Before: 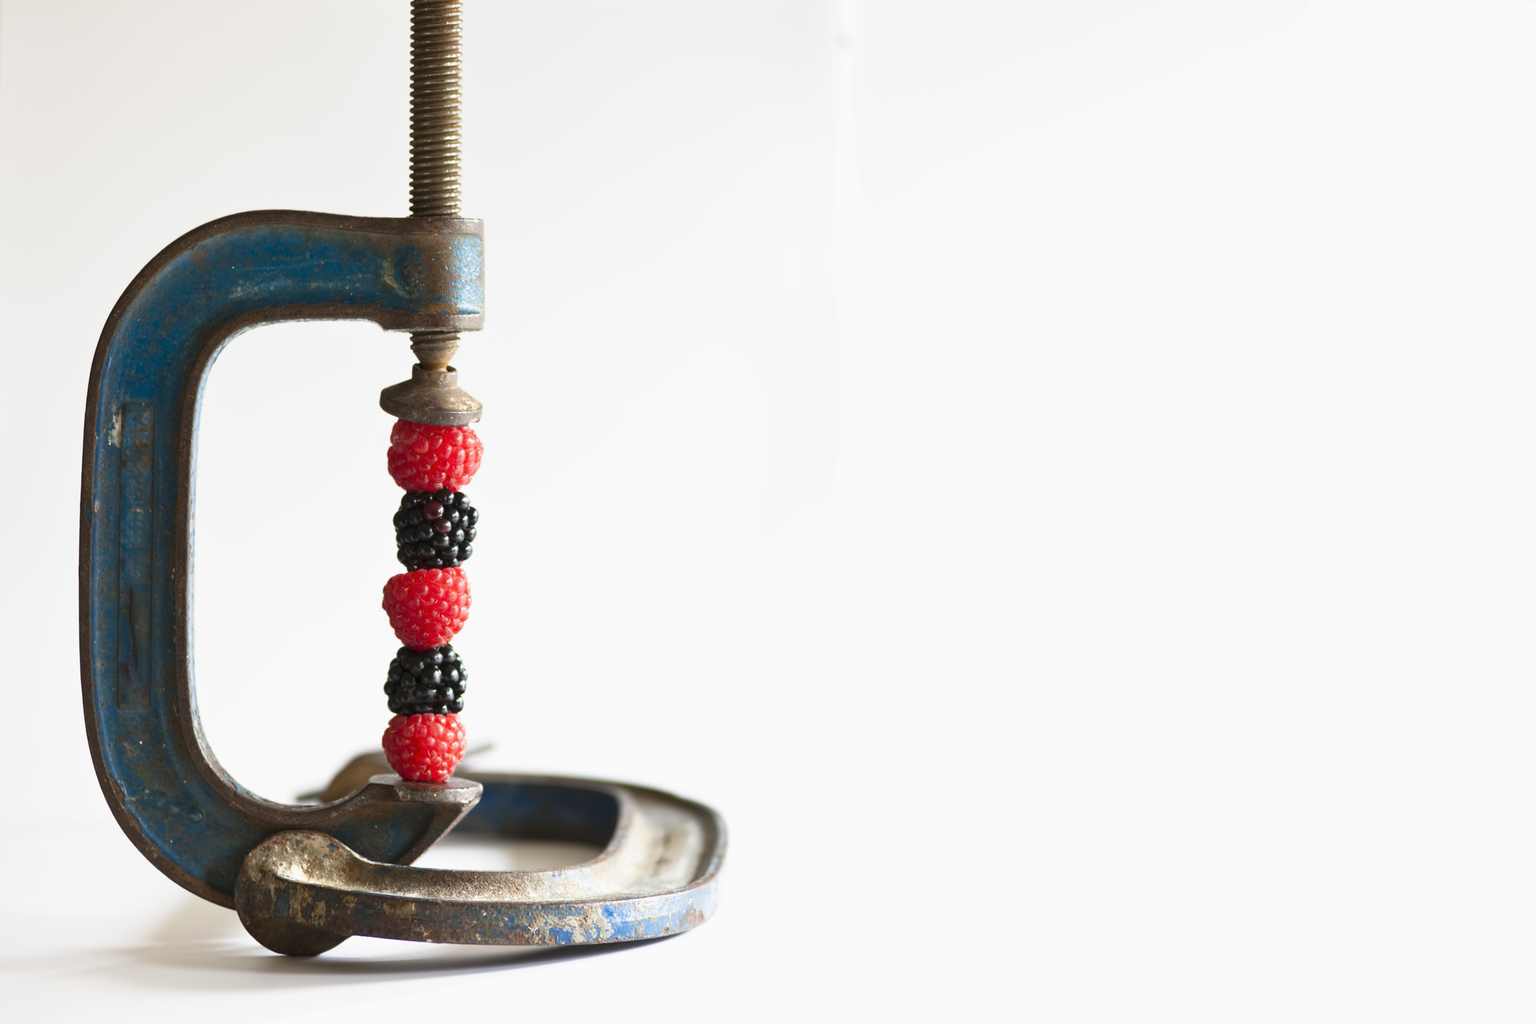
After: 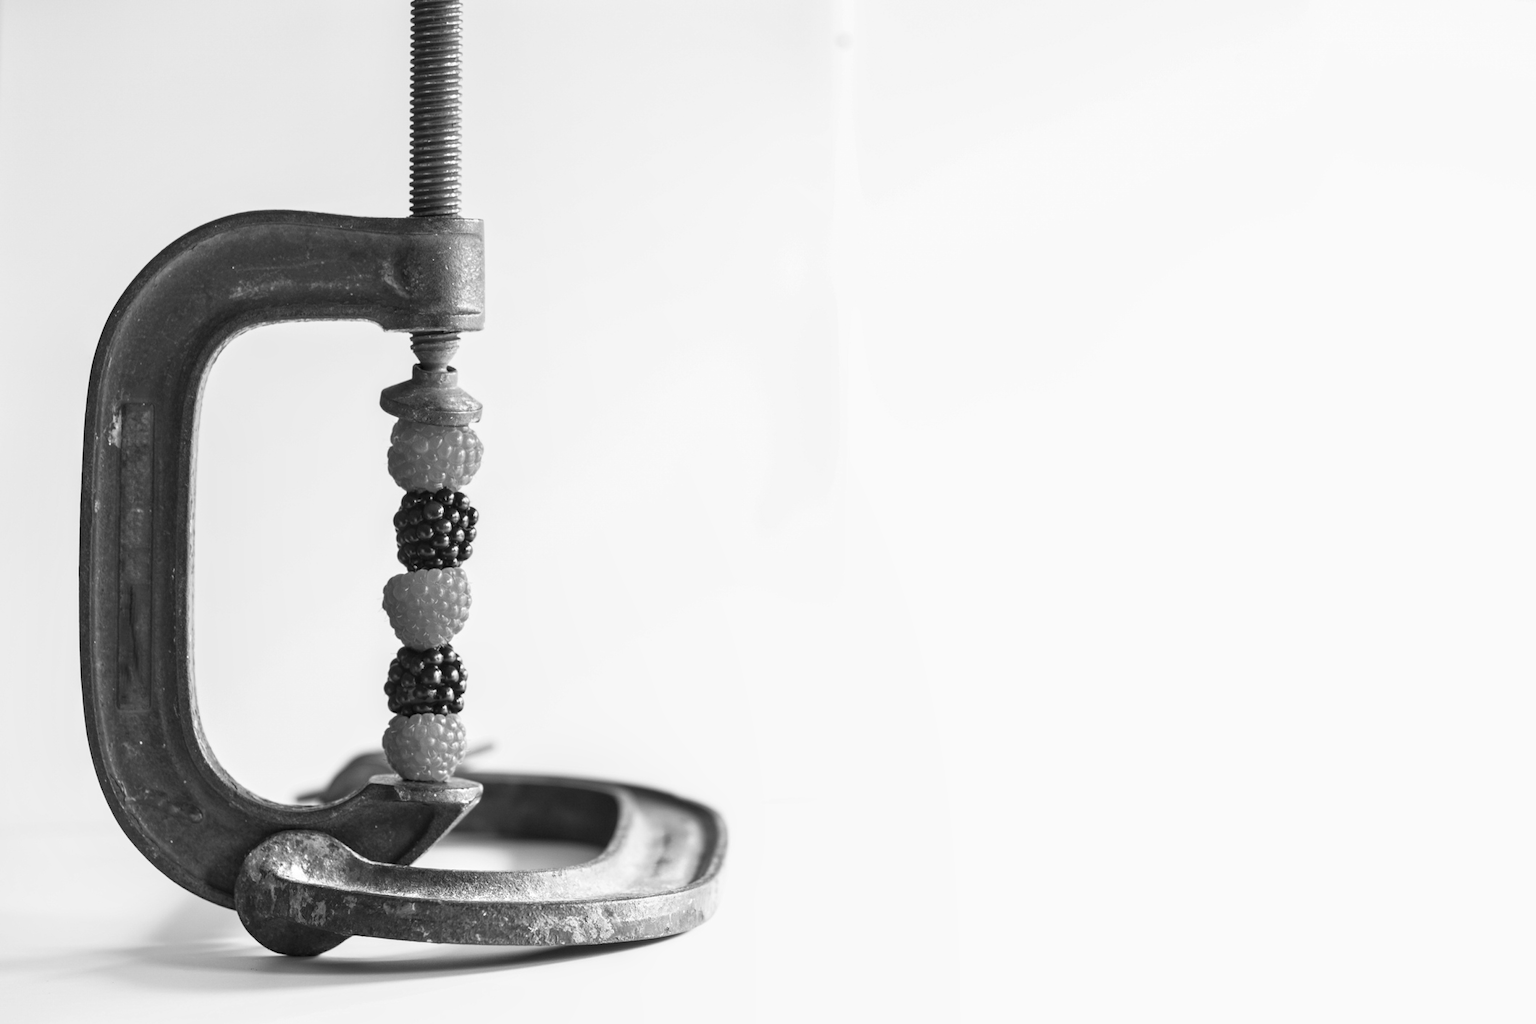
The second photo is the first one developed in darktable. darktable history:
monochrome: a 16.01, b -2.65, highlights 0.52
local contrast: on, module defaults
